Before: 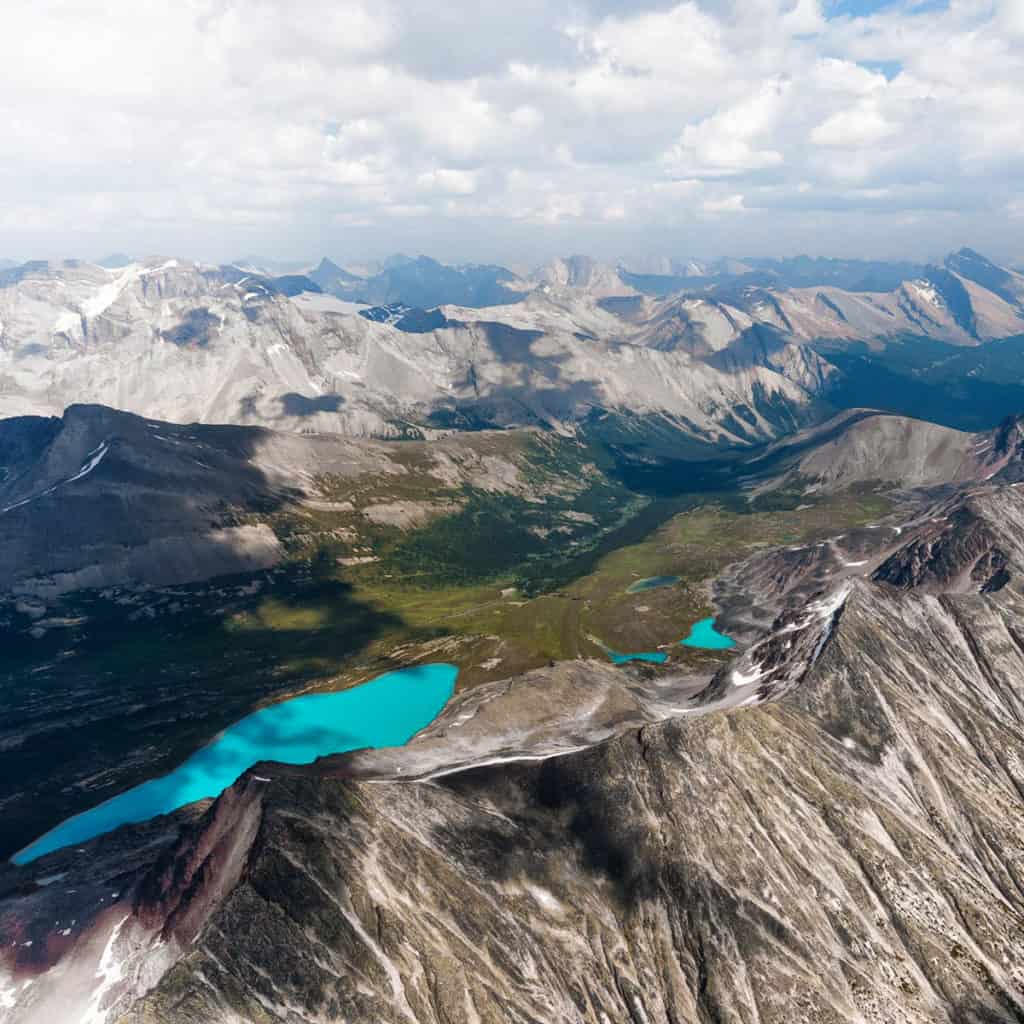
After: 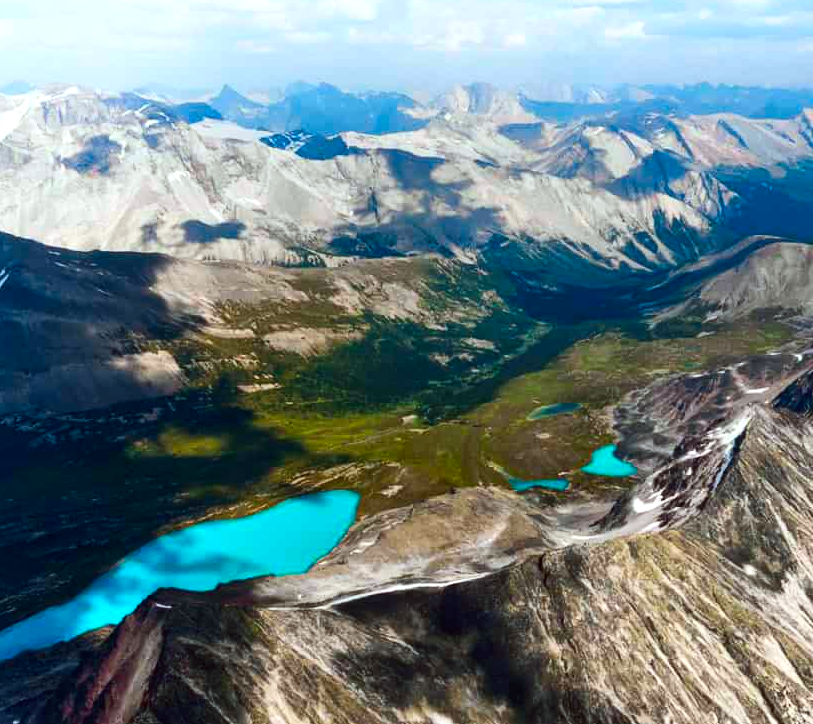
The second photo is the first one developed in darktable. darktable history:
white balance: emerald 1
color balance: lift [1, 1.001, 0.999, 1.001], gamma [1, 1.004, 1.007, 0.993], gain [1, 0.991, 0.987, 1.013], contrast 7.5%, contrast fulcrum 10%, output saturation 115%
contrast brightness saturation: contrast 0.18, saturation 0.3
crop: left 9.712%, top 16.928%, right 10.845%, bottom 12.332%
color calibration: illuminant Planckian (black body), x 0.351, y 0.352, temperature 4794.27 K
